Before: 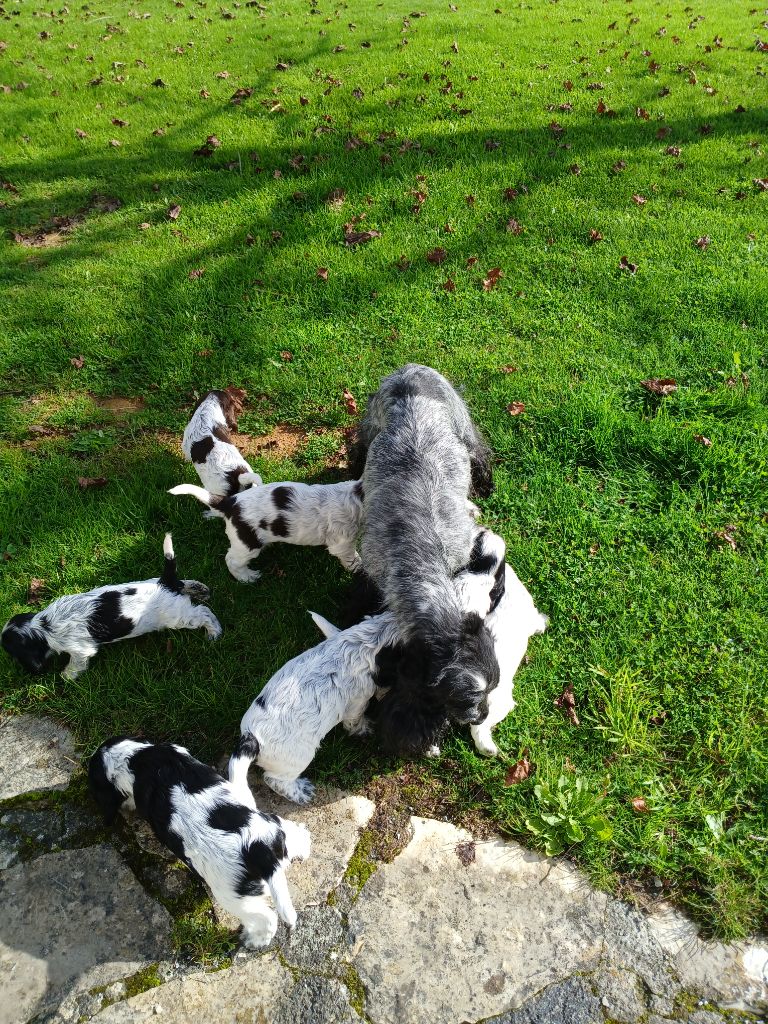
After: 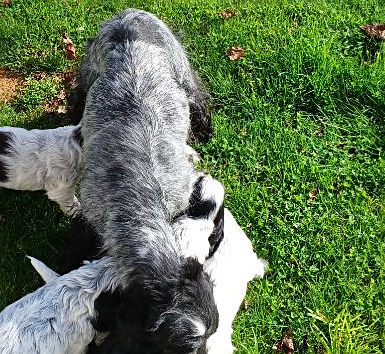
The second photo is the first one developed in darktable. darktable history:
crop: left 36.607%, top 34.735%, right 13.146%, bottom 30.611%
sharpen: radius 1.864, amount 0.398, threshold 1.271
